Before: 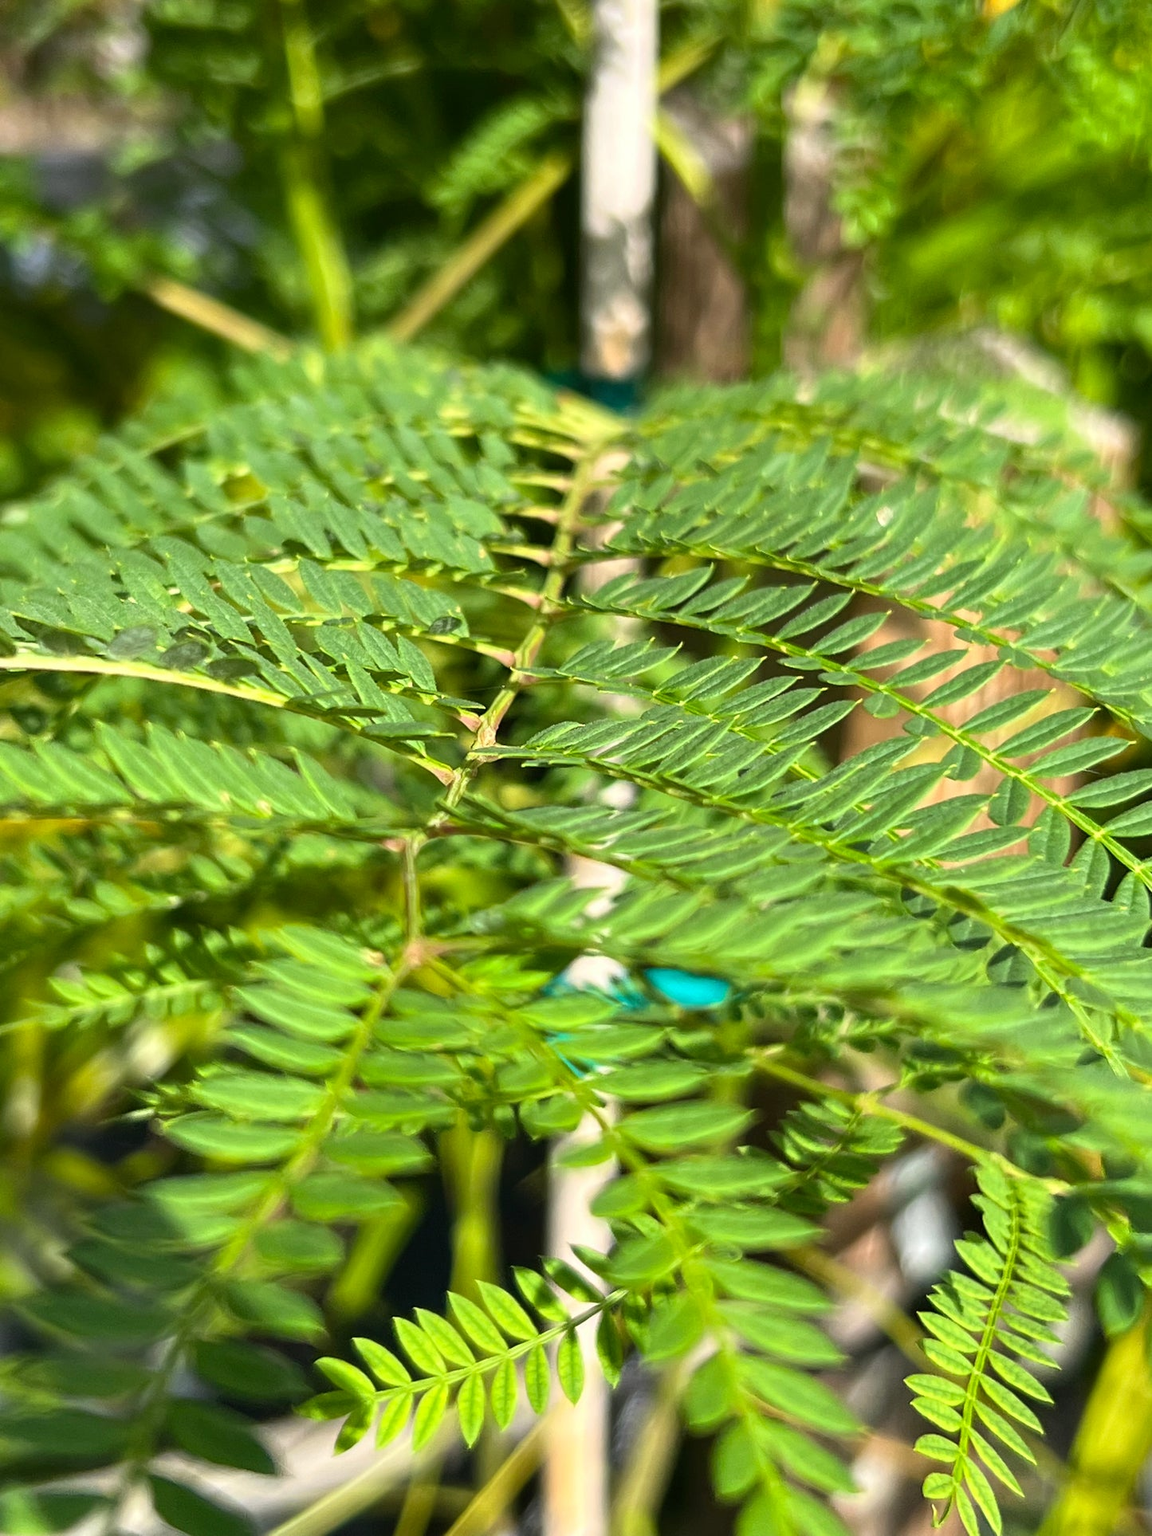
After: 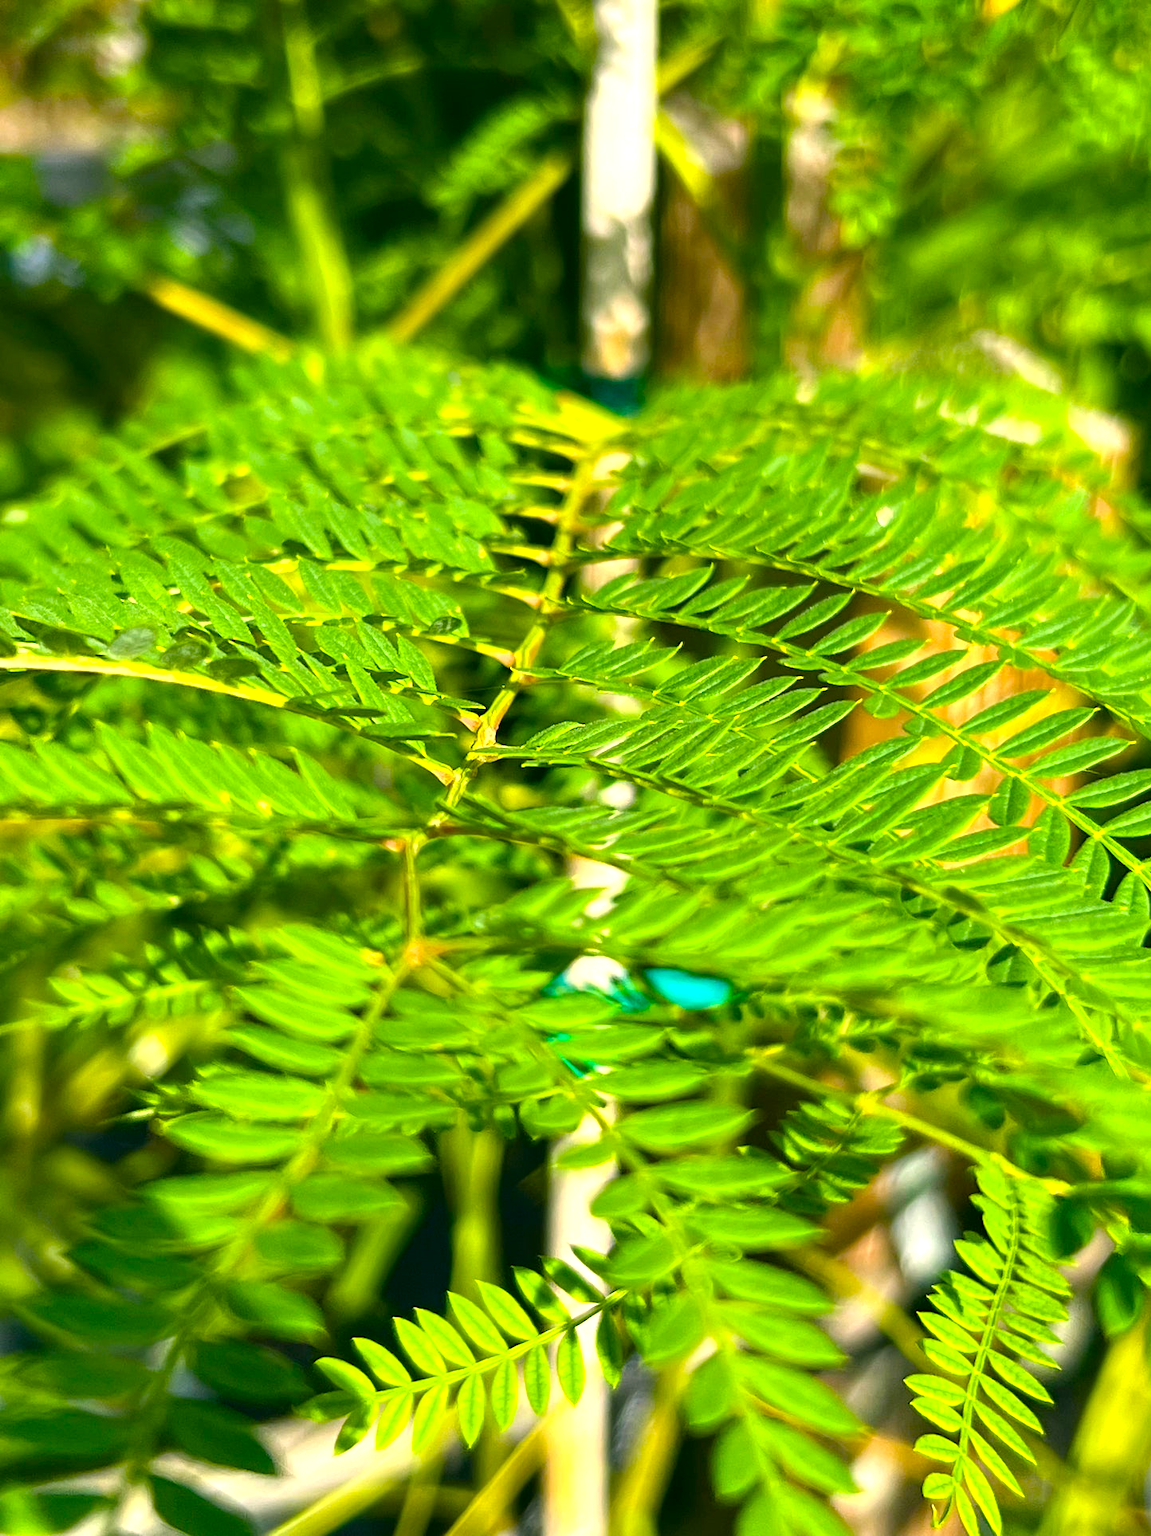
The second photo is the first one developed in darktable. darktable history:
color balance rgb: linear chroma grading › shadows 31.873%, linear chroma grading › global chroma -1.895%, linear chroma grading › mid-tones 4.138%, perceptual saturation grading › global saturation 30.992%, perceptual brilliance grading › global brilliance 12.302%, global vibrance 20%
color correction: highlights a* -0.402, highlights b* 9.24, shadows a* -9.35, shadows b* 1.09
